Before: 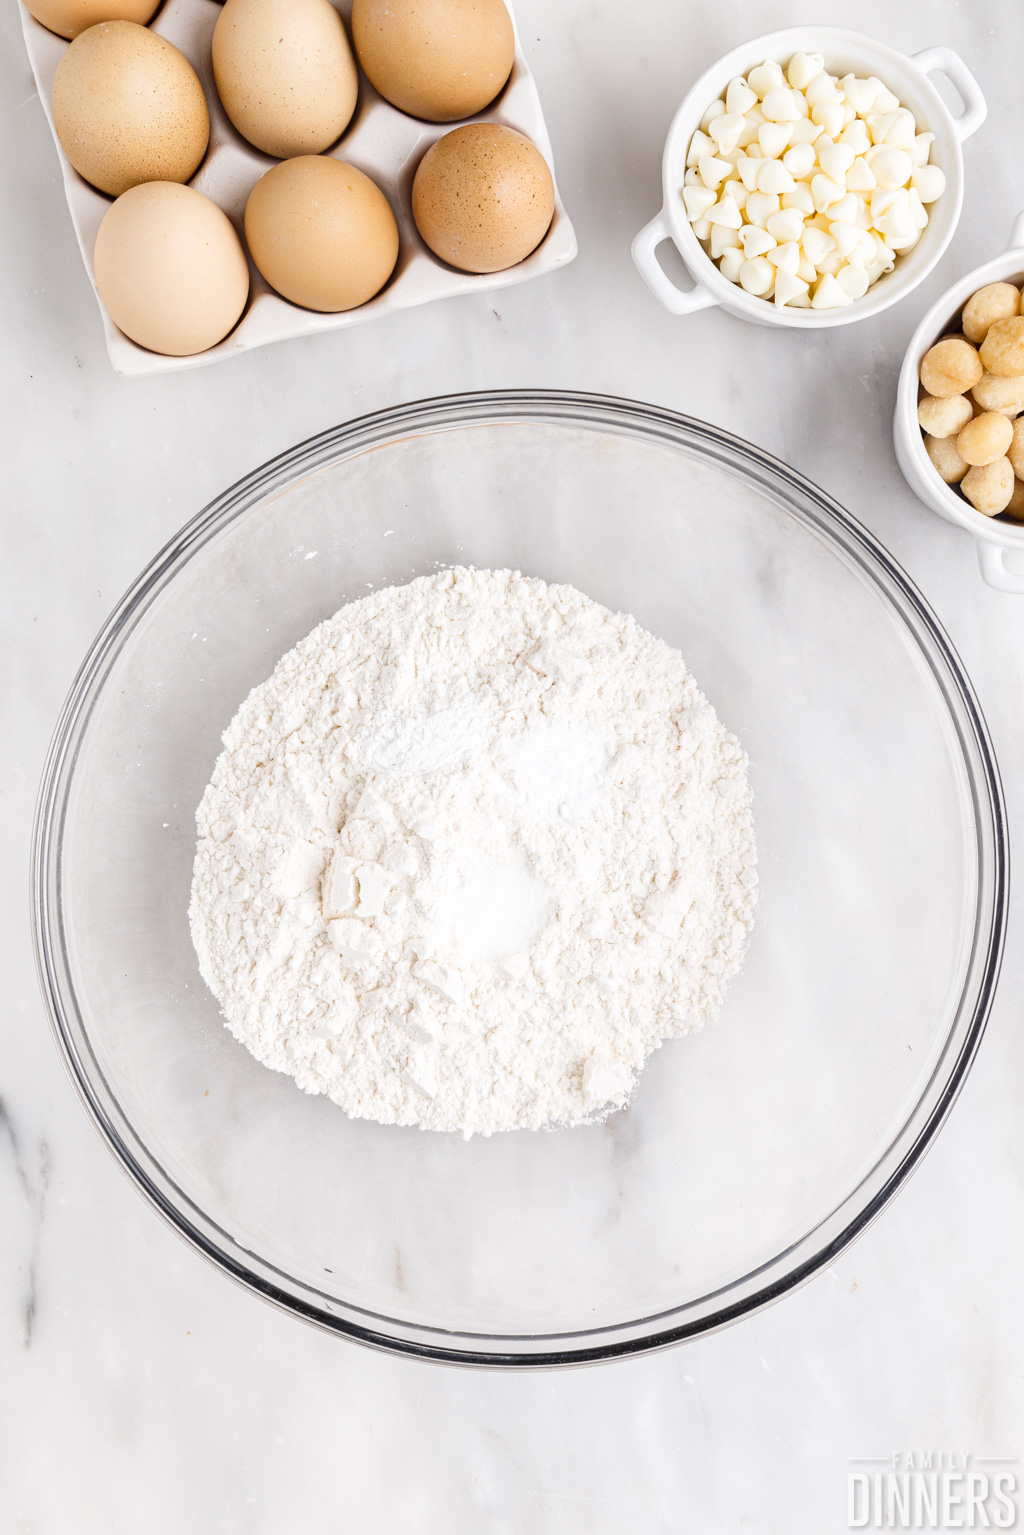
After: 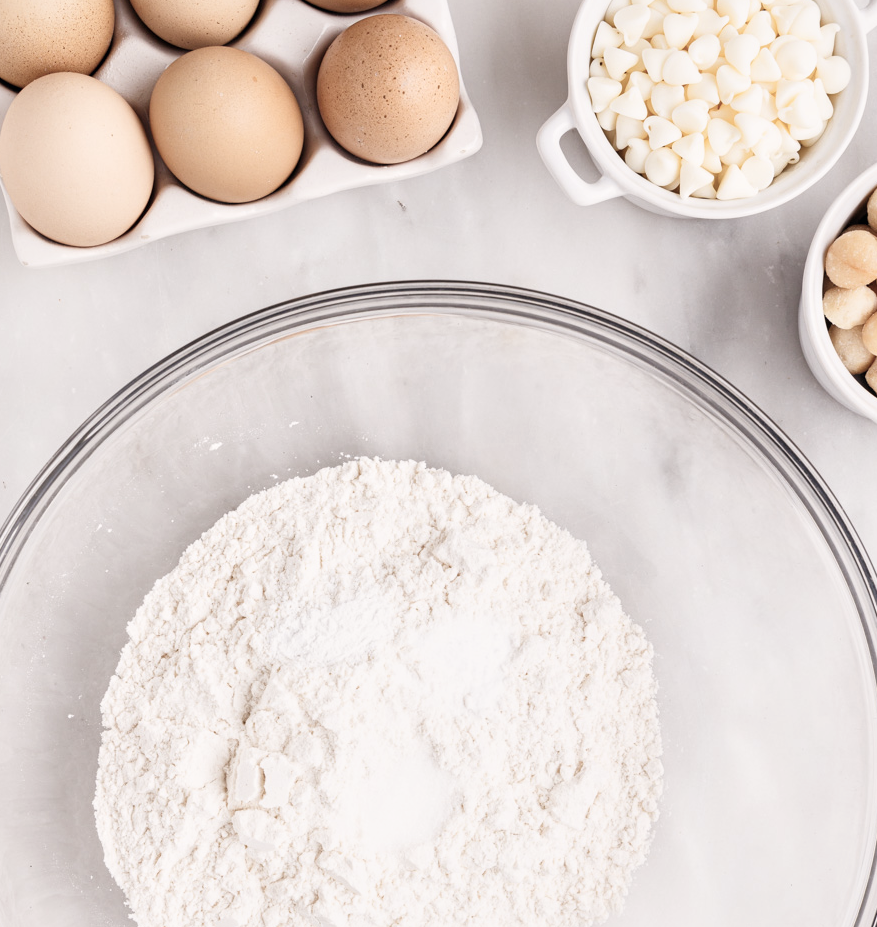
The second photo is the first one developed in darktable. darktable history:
crop and rotate: left 9.345%, top 7.22%, right 4.982%, bottom 32.331%
filmic rgb: white relative exposure 2.2 EV, hardness 6.97
local contrast: mode bilateral grid, contrast 20, coarseness 50, detail 120%, midtone range 0.2
color balance: lift [0.998, 0.998, 1.001, 1.002], gamma [0.995, 1.025, 0.992, 0.975], gain [0.995, 1.02, 0.997, 0.98]
color balance rgb: perceptual saturation grading › global saturation -27.94%, hue shift -2.27°, contrast -21.26%
